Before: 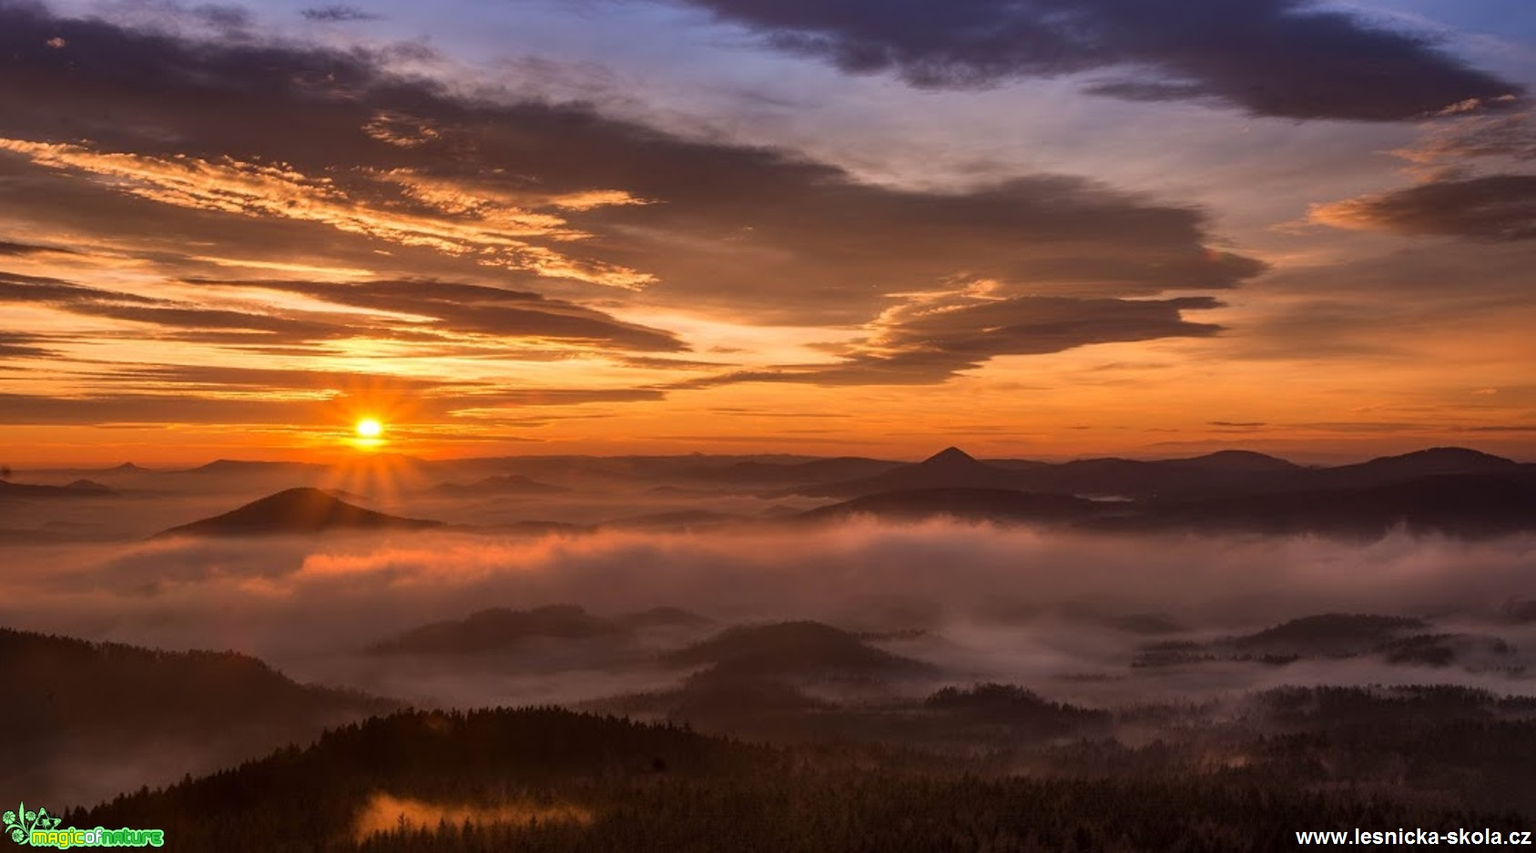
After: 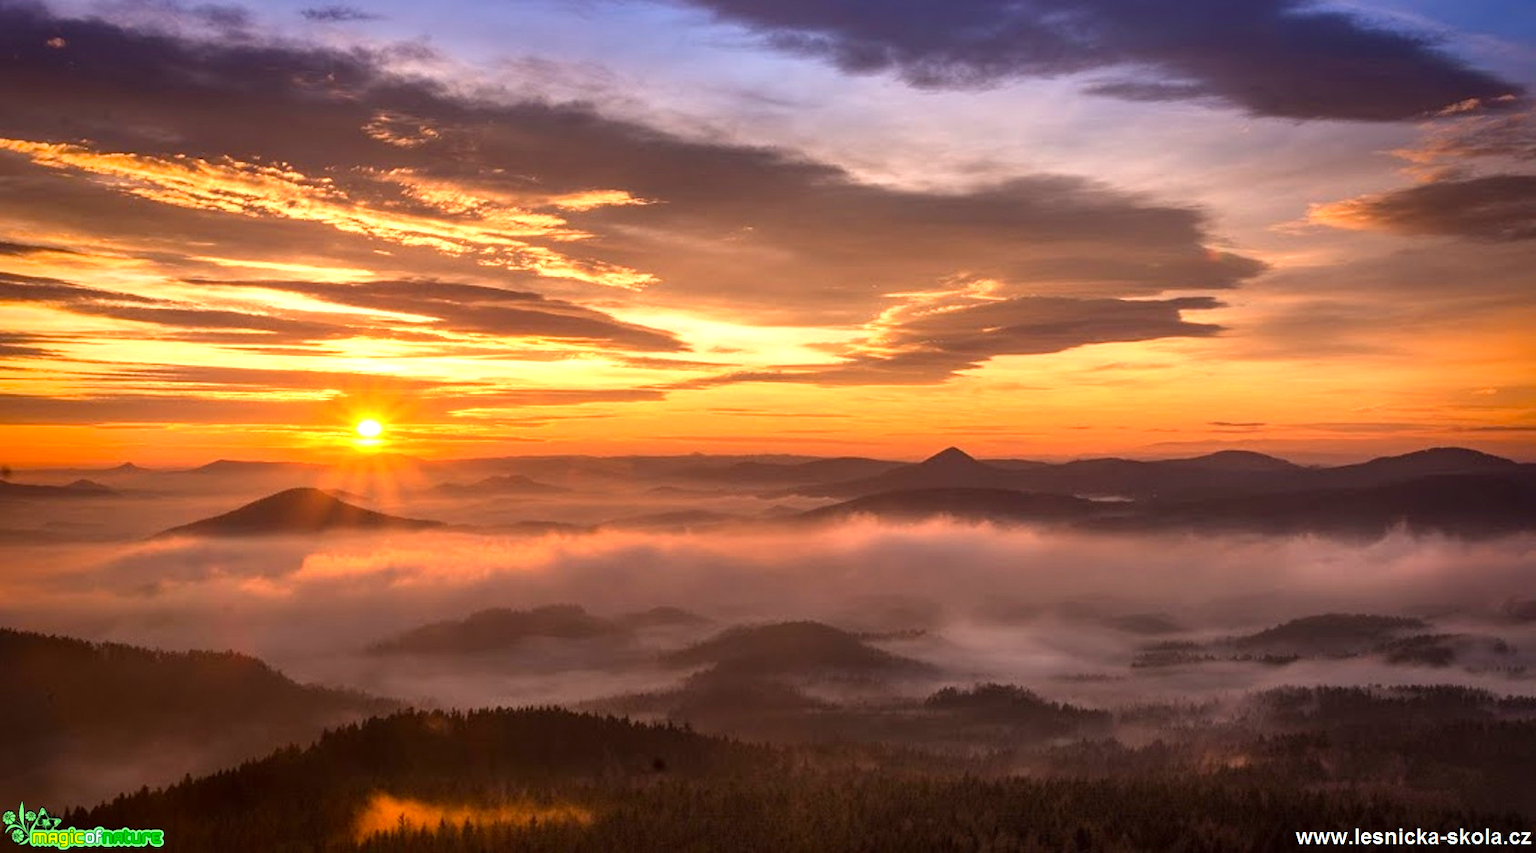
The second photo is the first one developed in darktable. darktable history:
vignetting: saturation 0.375, automatic ratio true
exposure: black level correction 0, exposure 0.953 EV, compensate highlight preservation false
